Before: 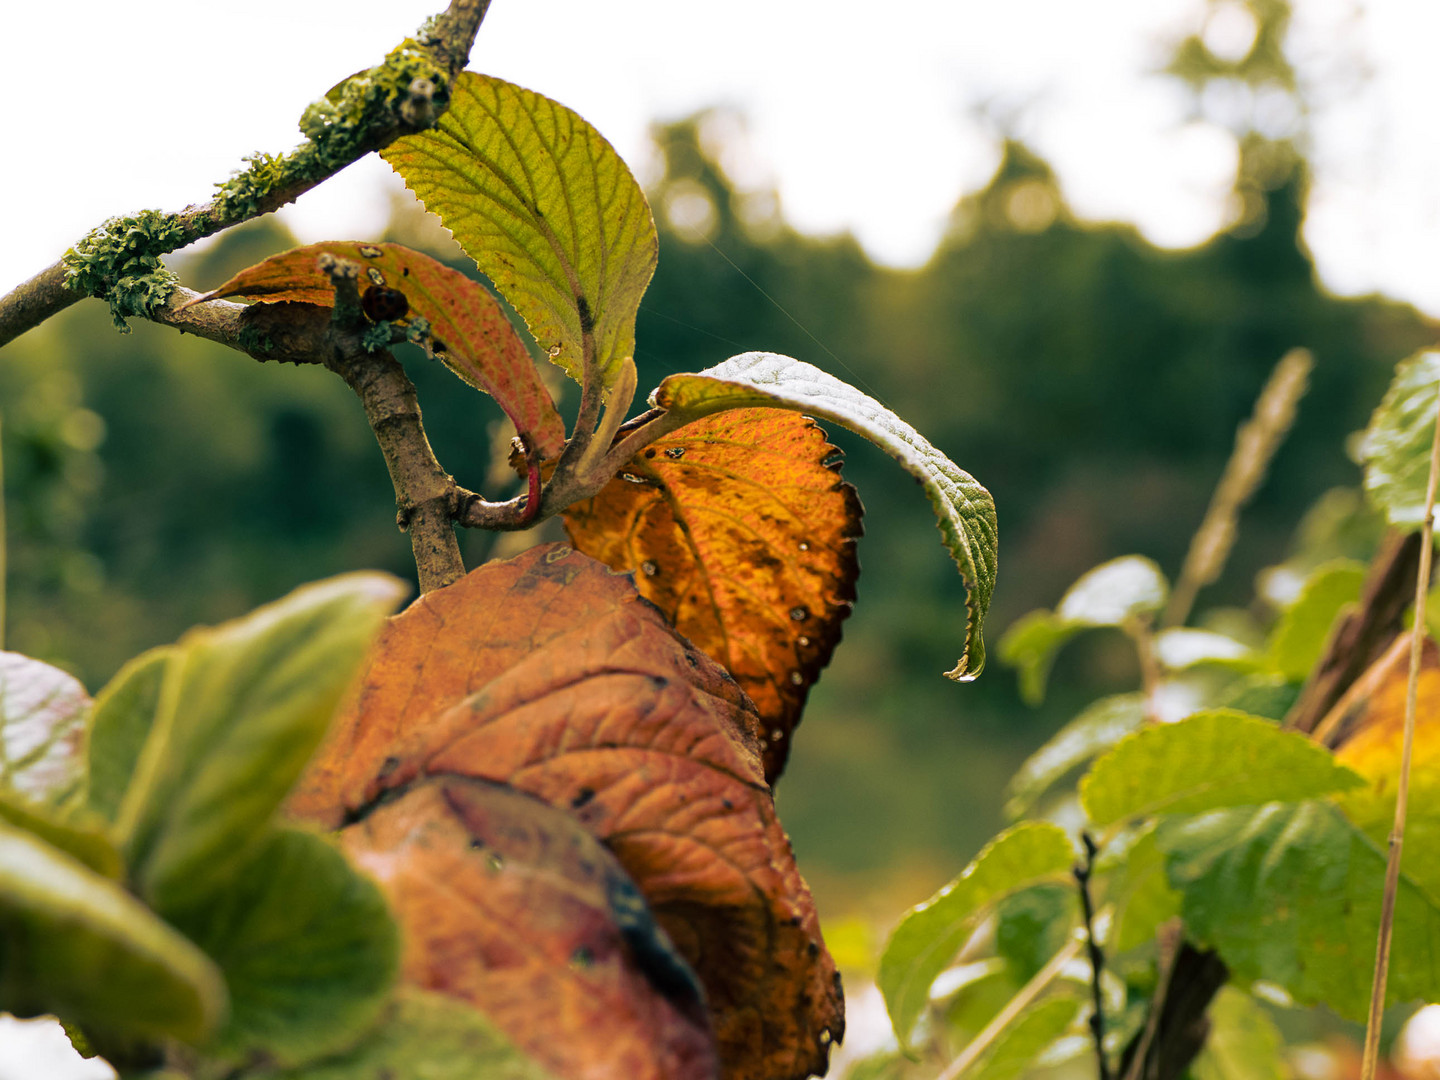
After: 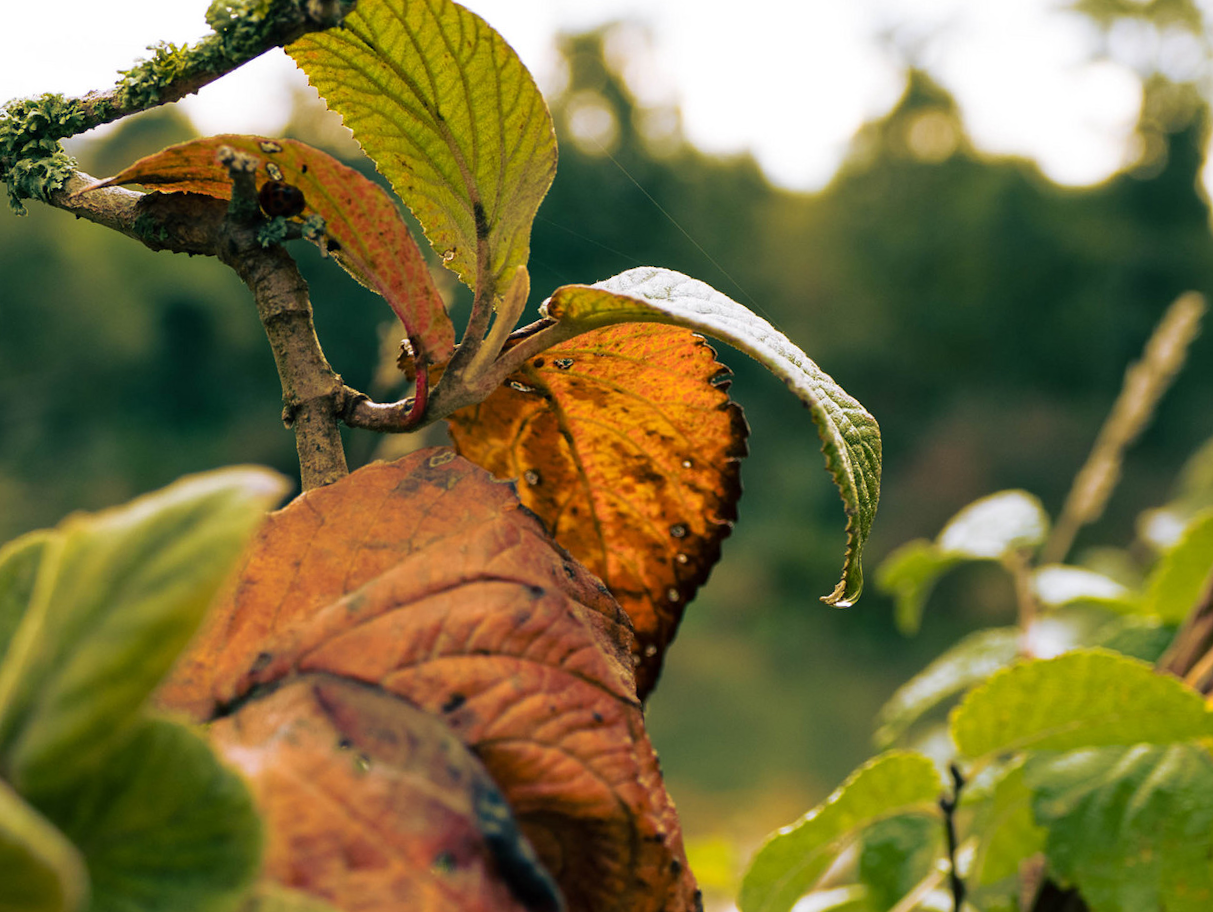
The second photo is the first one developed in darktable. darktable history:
crop and rotate: angle -3.01°, left 5.241%, top 5.224%, right 4.682%, bottom 4.475%
